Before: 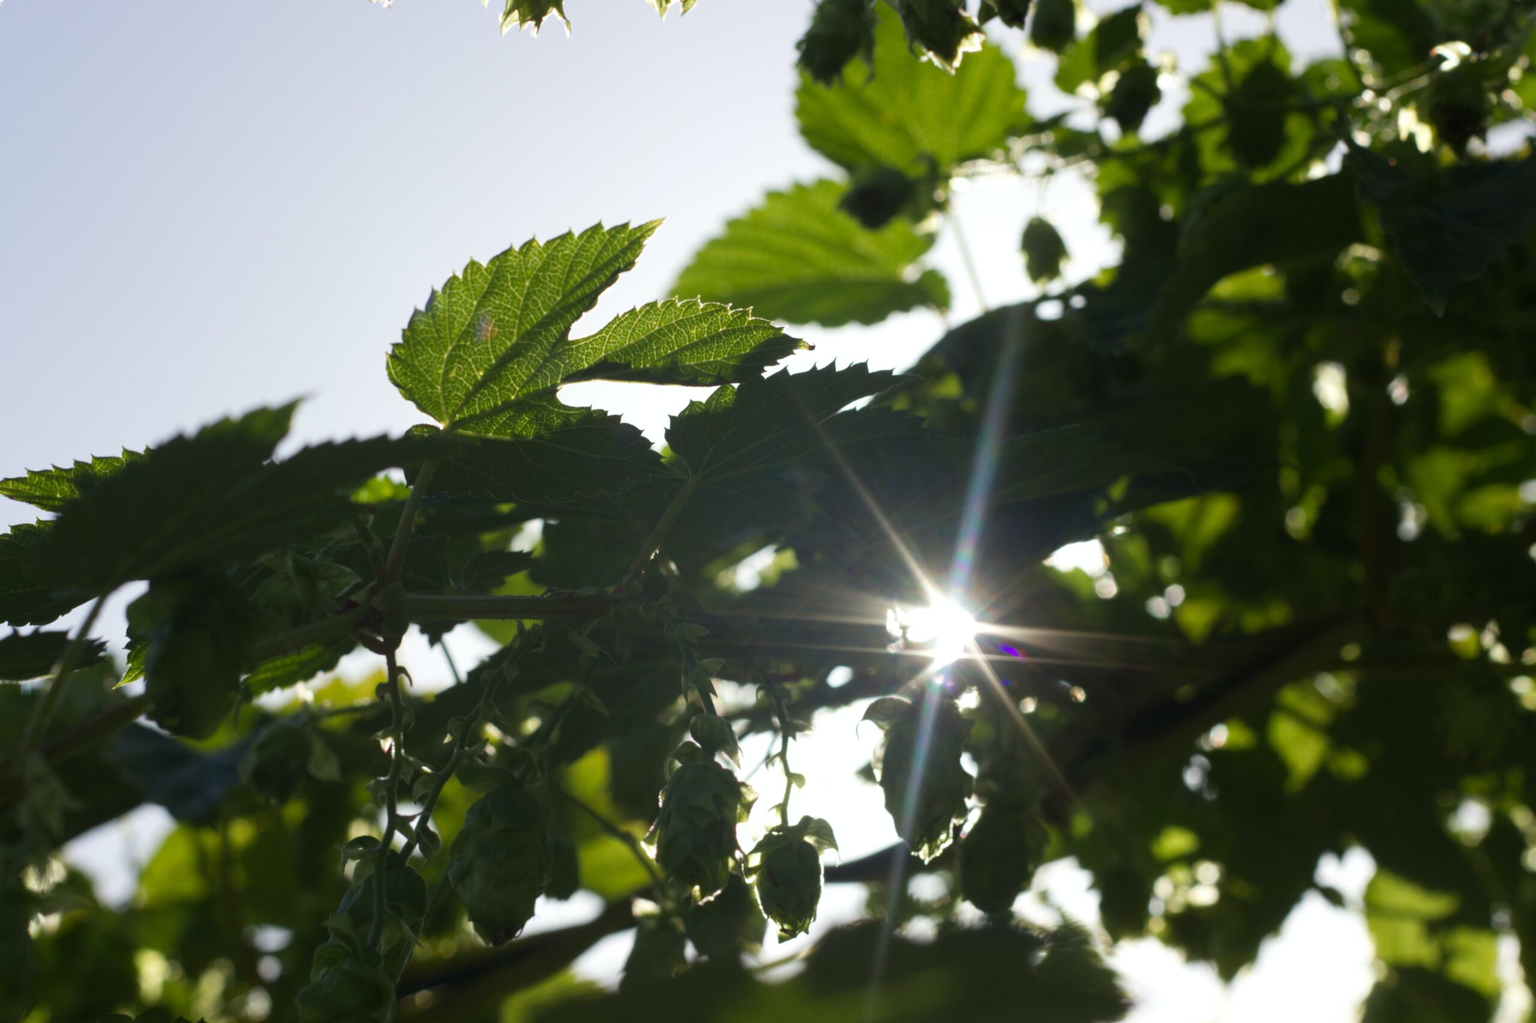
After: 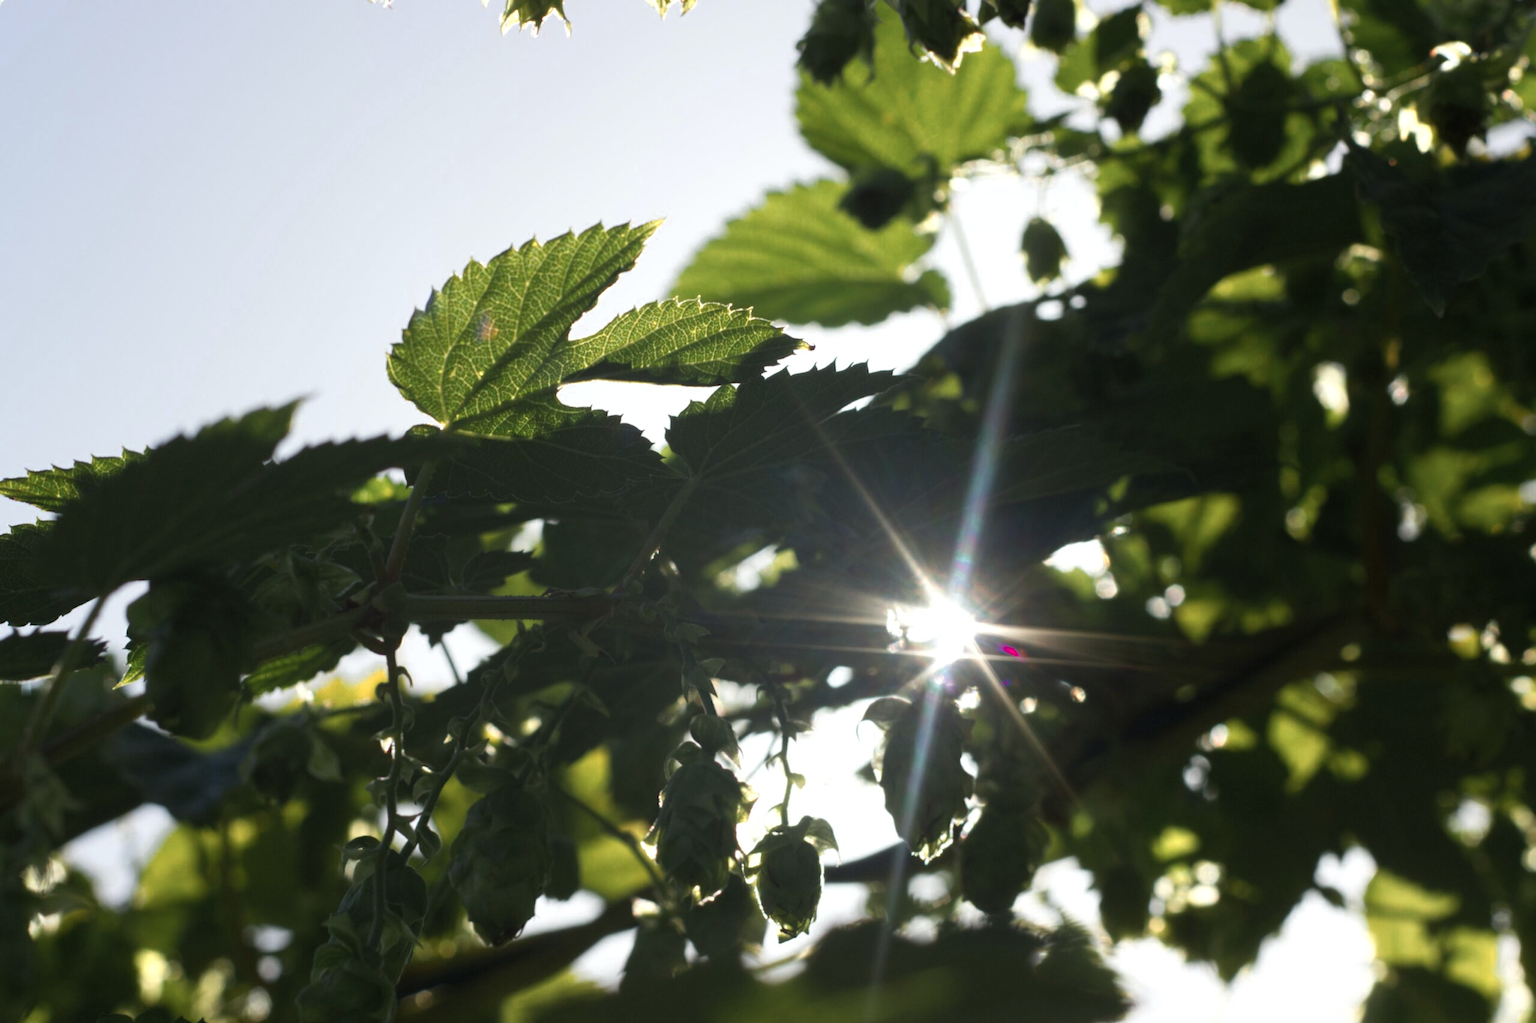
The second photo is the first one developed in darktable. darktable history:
color zones: curves: ch0 [(0.018, 0.548) (0.197, 0.654) (0.425, 0.447) (0.605, 0.658) (0.732, 0.579)]; ch1 [(0.105, 0.531) (0.224, 0.531) (0.386, 0.39) (0.618, 0.456) (0.732, 0.456) (0.956, 0.421)]; ch2 [(0.039, 0.583) (0.215, 0.465) (0.399, 0.544) (0.465, 0.548) (0.614, 0.447) (0.724, 0.43) (0.882, 0.623) (0.956, 0.632)], mix 24.12%
